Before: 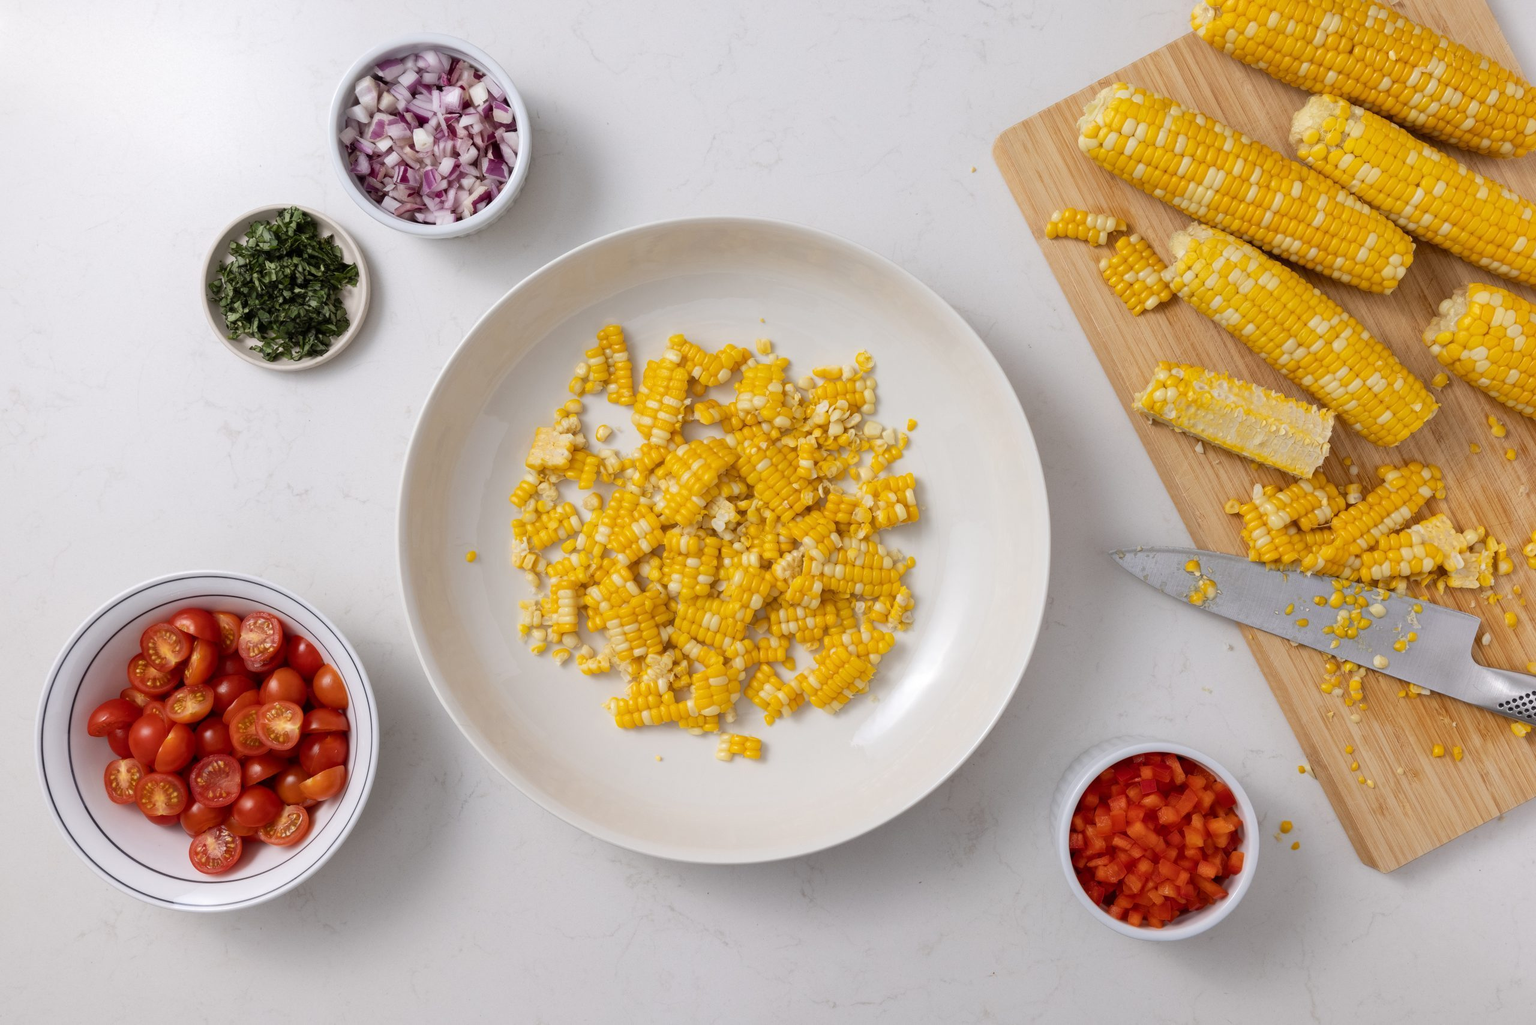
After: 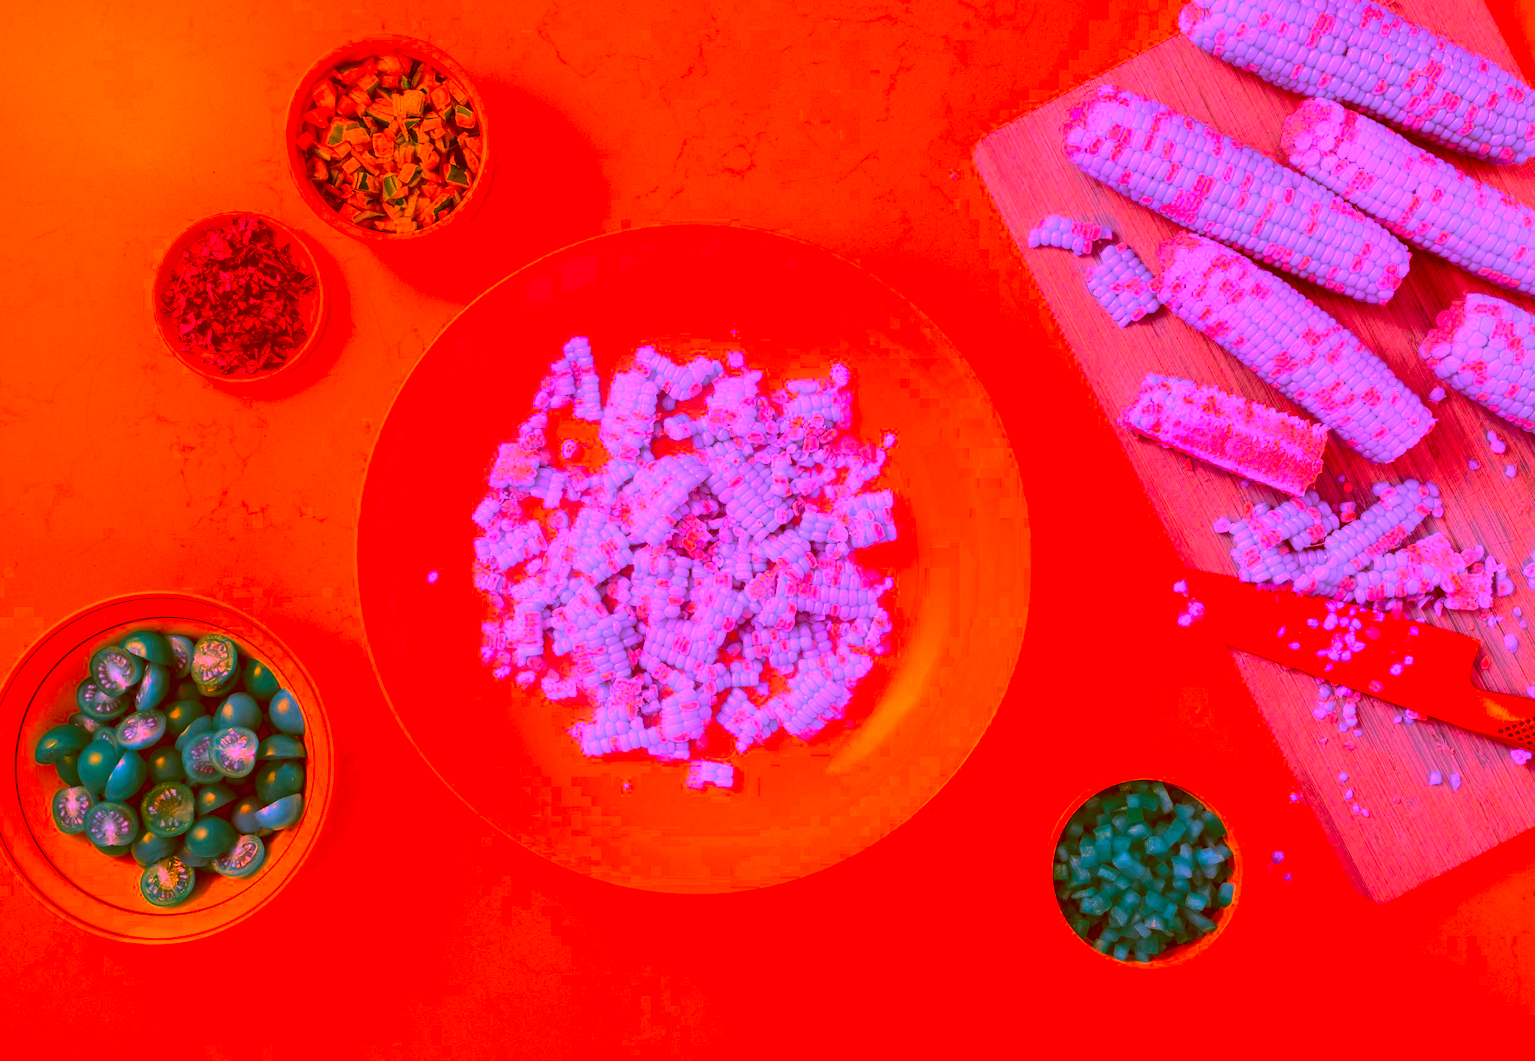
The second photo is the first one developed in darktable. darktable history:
color balance rgb: shadows lift › luminance -22.01%, shadows lift › chroma 6.655%, shadows lift › hue 271.96°, perceptual saturation grading › global saturation 0.22%
color correction: highlights a* -39.58, highlights b* -39.73, shadows a* -39.83, shadows b* -39.45, saturation -2.96
local contrast: on, module defaults
crop and rotate: left 3.518%
